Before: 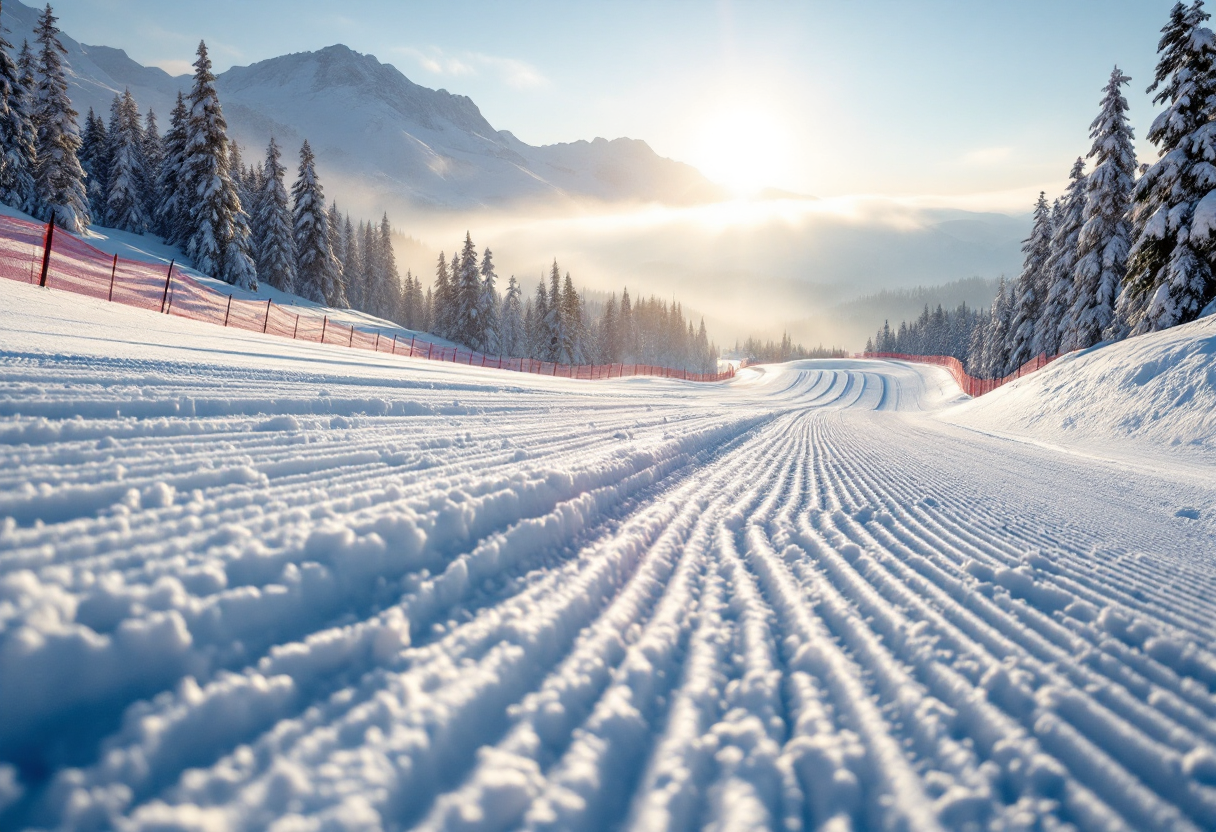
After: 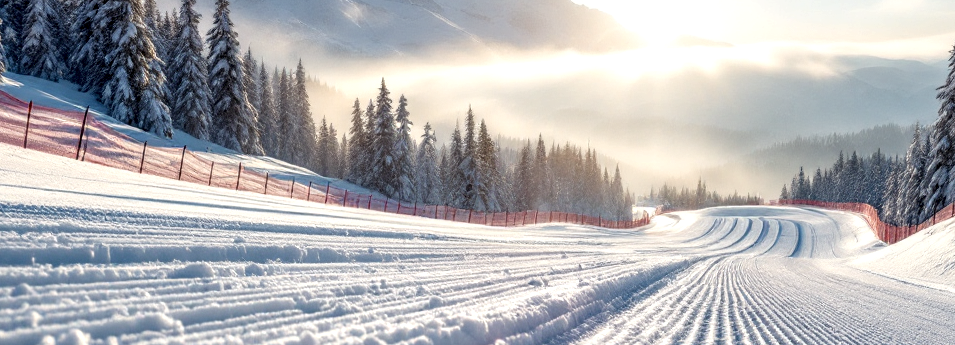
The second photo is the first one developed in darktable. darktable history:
crop: left 7.036%, top 18.398%, right 14.379%, bottom 40.043%
local contrast: detail 150%
